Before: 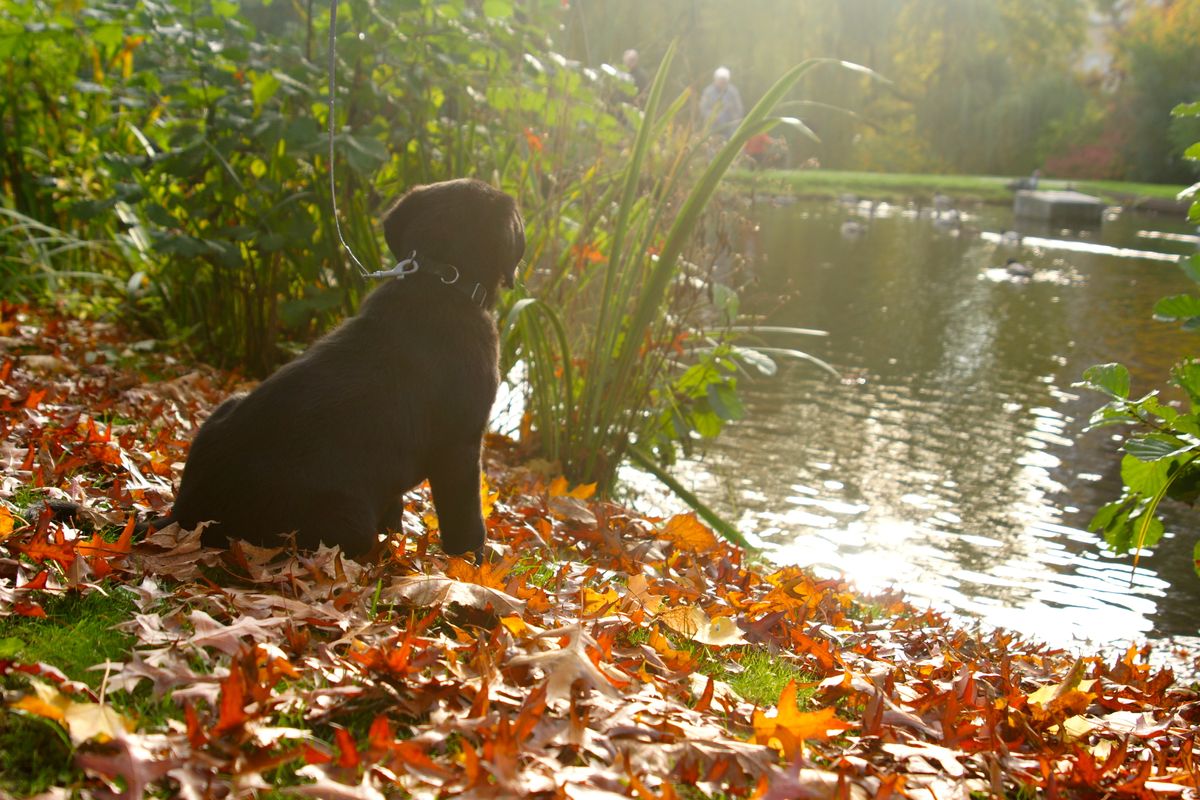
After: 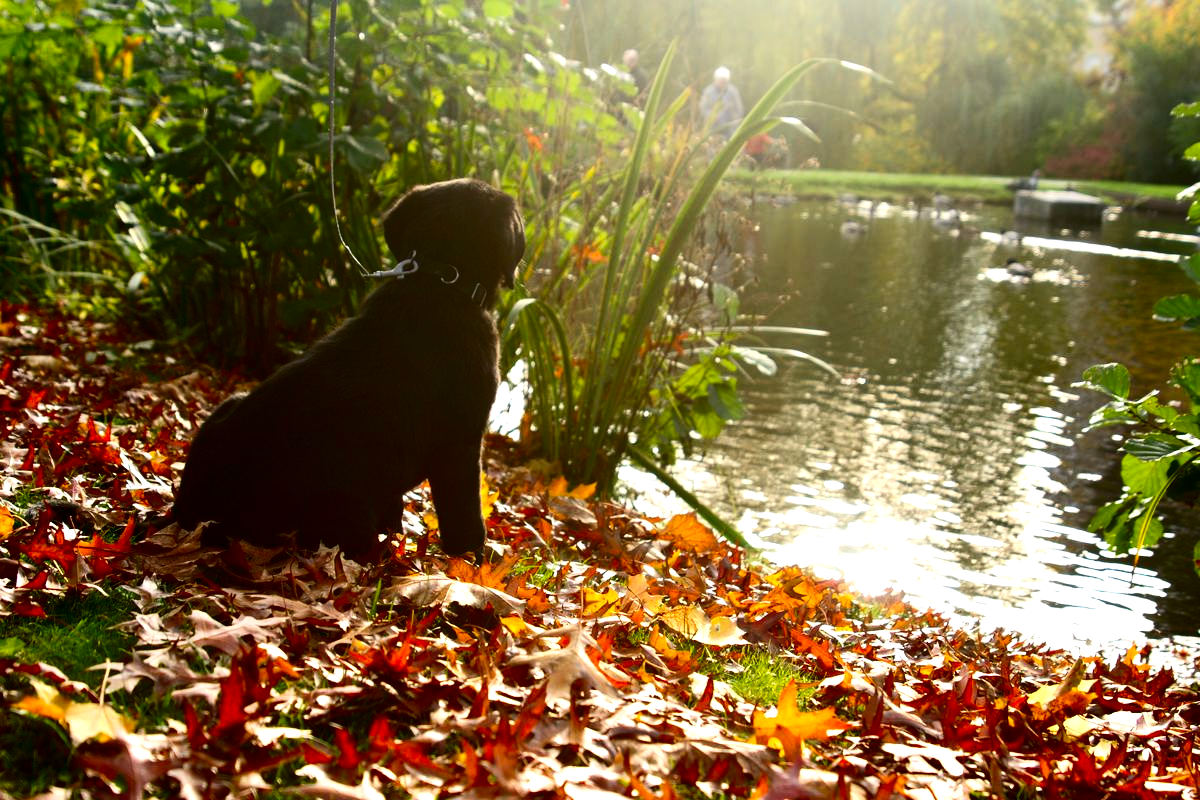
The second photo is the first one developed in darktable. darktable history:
contrast brightness saturation: contrast 0.235, brightness -0.236, saturation 0.139
tone equalizer: -8 EV -0.421 EV, -7 EV -0.373 EV, -6 EV -0.353 EV, -5 EV -0.226 EV, -3 EV 0.242 EV, -2 EV 0.352 EV, -1 EV 0.41 EV, +0 EV 0.44 EV, mask exposure compensation -0.505 EV
